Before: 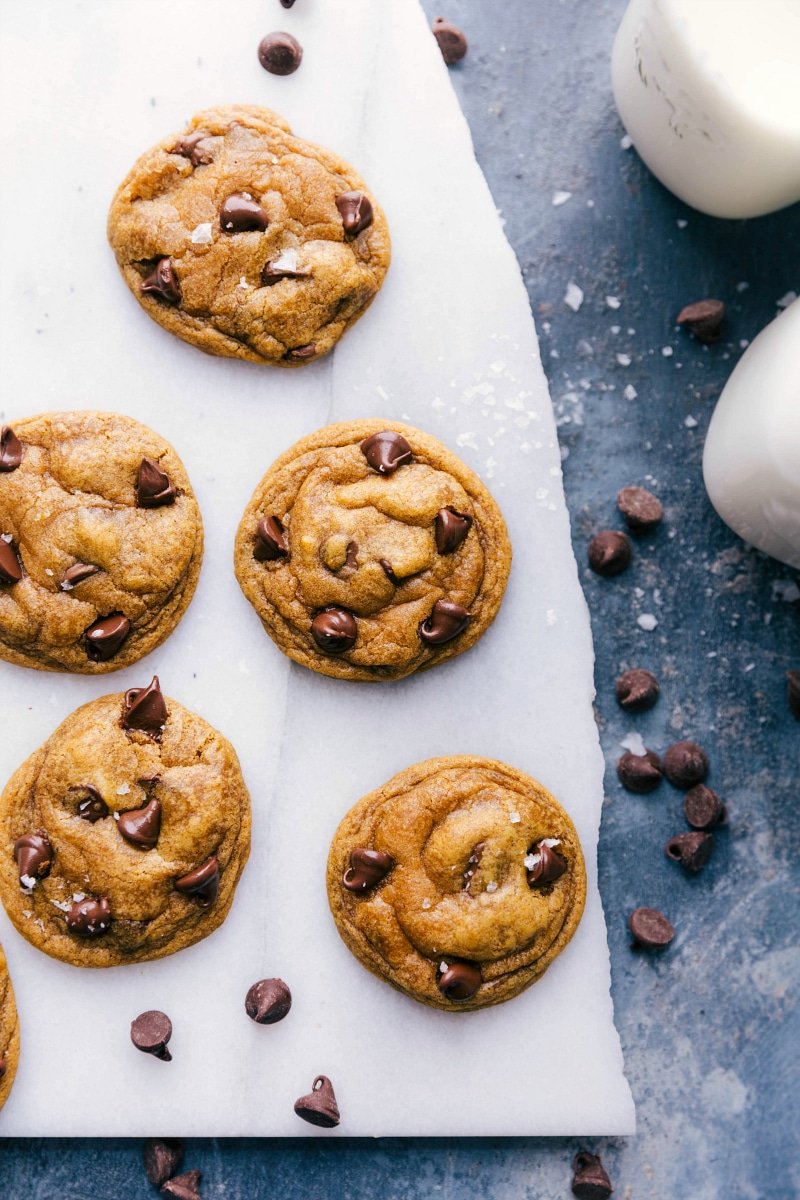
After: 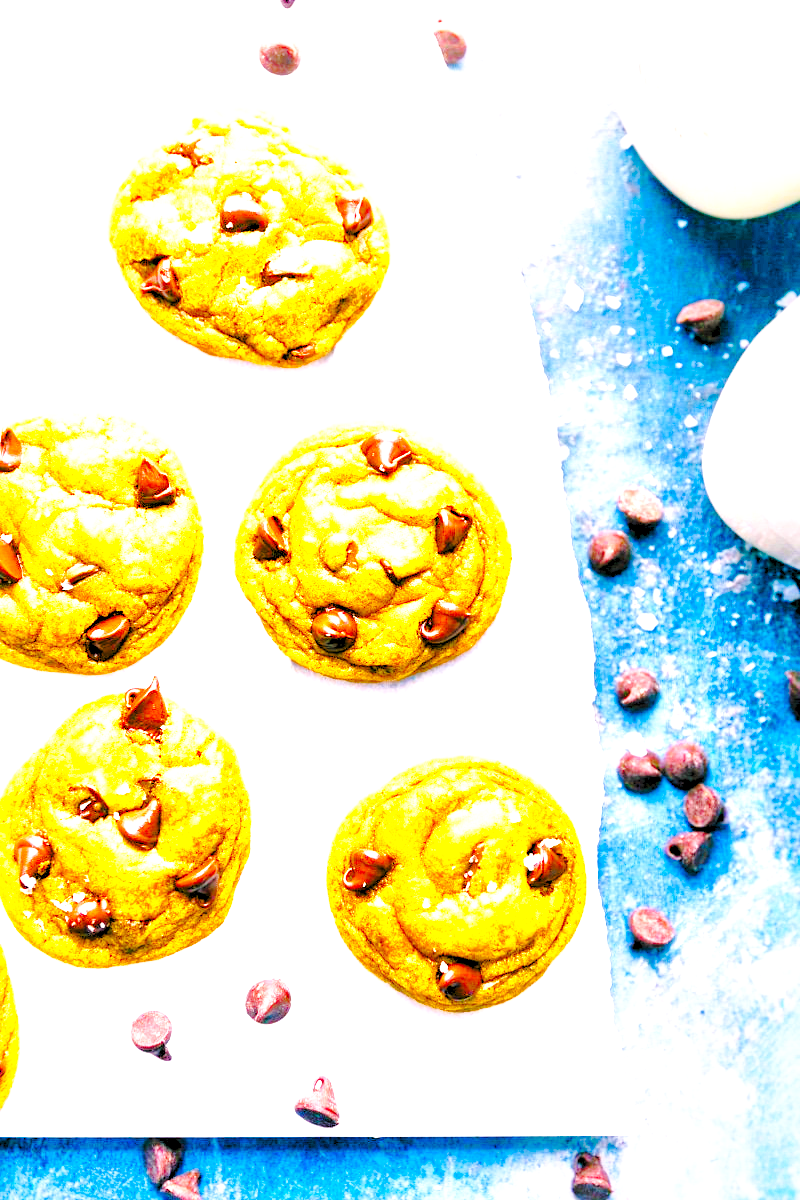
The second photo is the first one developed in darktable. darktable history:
base curve: curves: ch0 [(0, 0) (0.032, 0.037) (0.105, 0.228) (0.435, 0.76) (0.856, 0.983) (1, 1)], preserve colors none
exposure: black level correction 0, exposure 1.624 EV, compensate highlight preservation false
tone equalizer: edges refinement/feathering 500, mask exposure compensation -1.57 EV, preserve details no
color balance rgb: highlights gain › chroma 0.962%, highlights gain › hue 24.8°, linear chroma grading › global chroma 15.246%, perceptual saturation grading › global saturation 36.534%, perceptual saturation grading › shadows 34.858%, global vibrance 14.932%
local contrast: mode bilateral grid, contrast 20, coarseness 50, detail 178%, midtone range 0.2
levels: levels [0.093, 0.434, 0.988]
